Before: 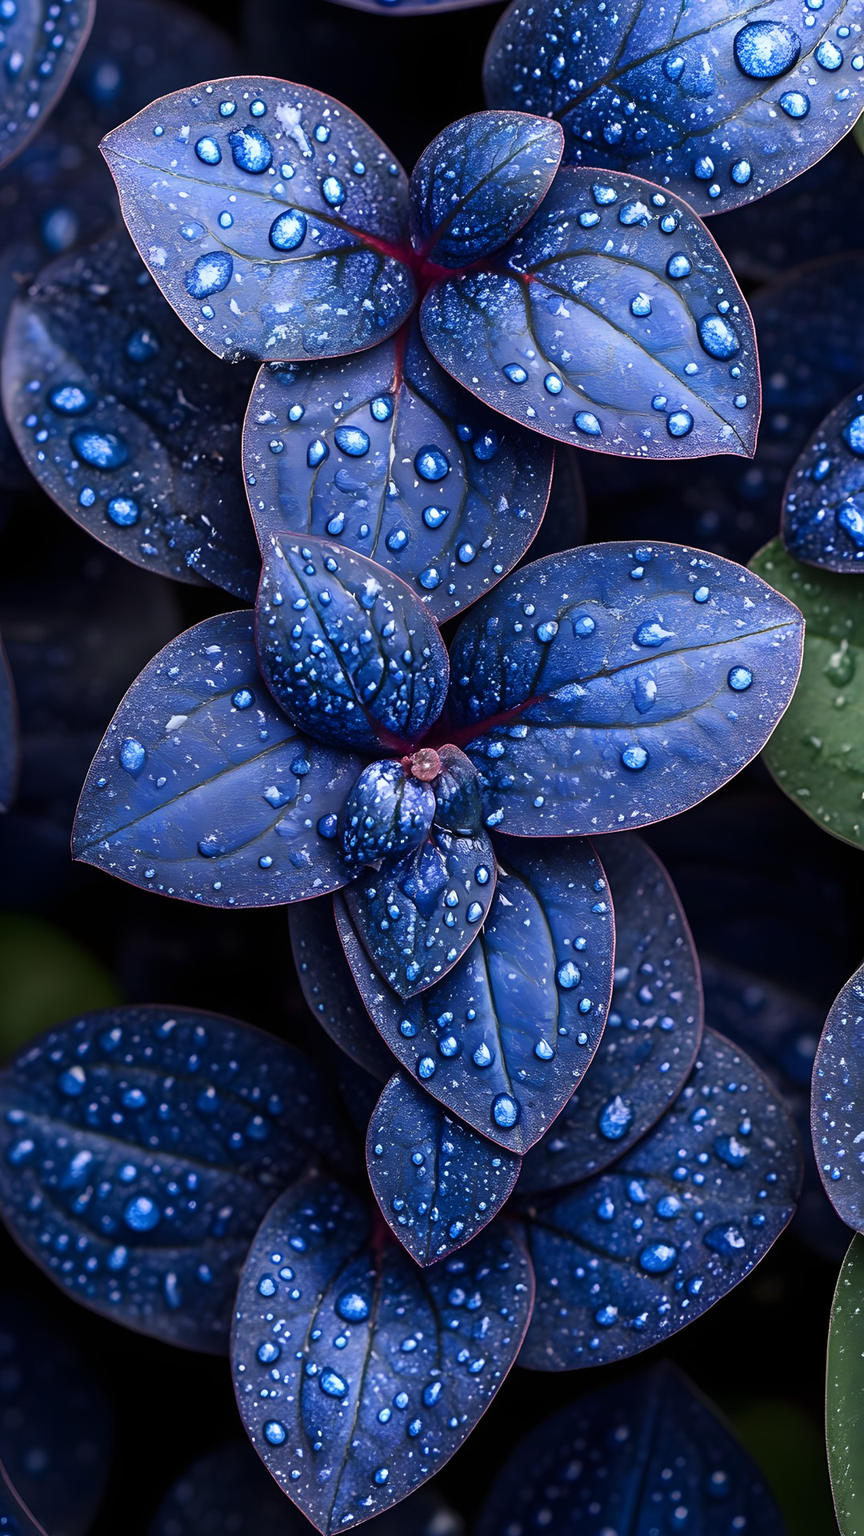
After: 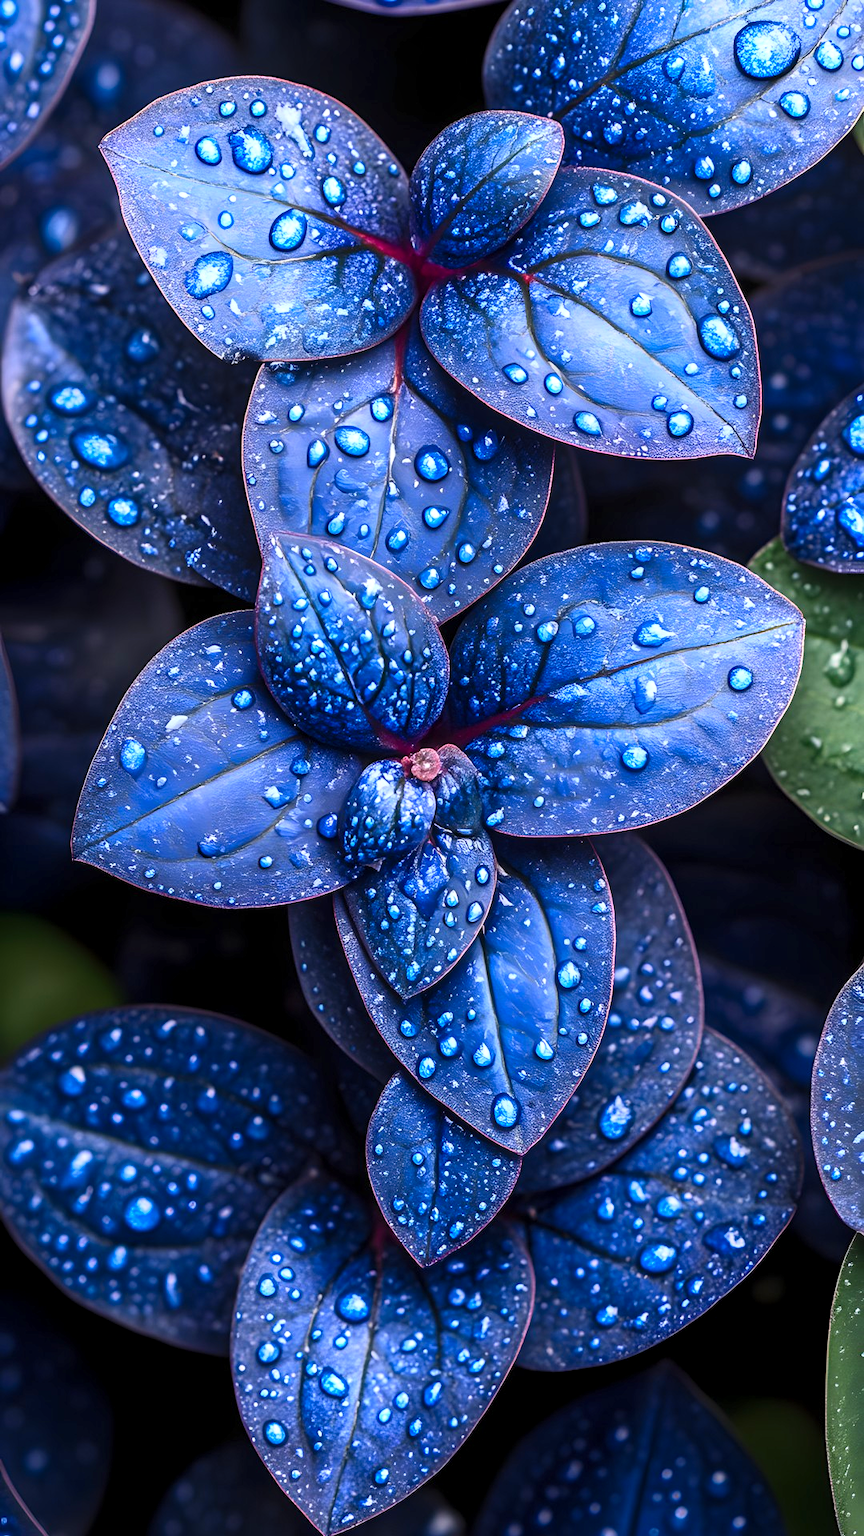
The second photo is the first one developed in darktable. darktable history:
contrast brightness saturation: contrast 0.241, brightness 0.24, saturation 0.377
local contrast: on, module defaults
